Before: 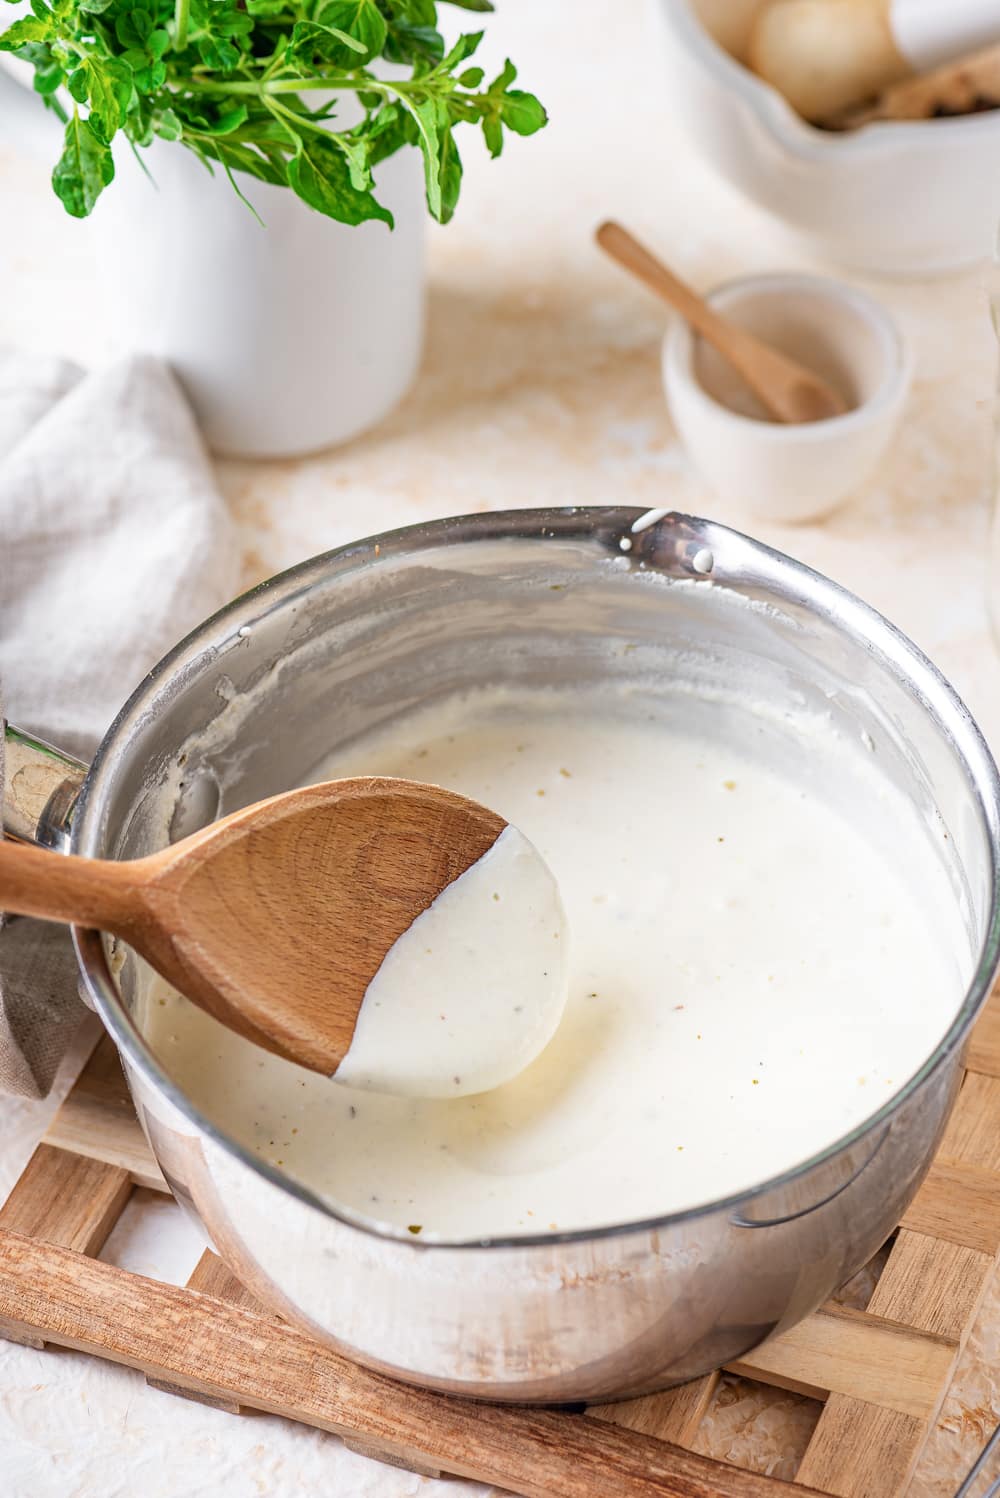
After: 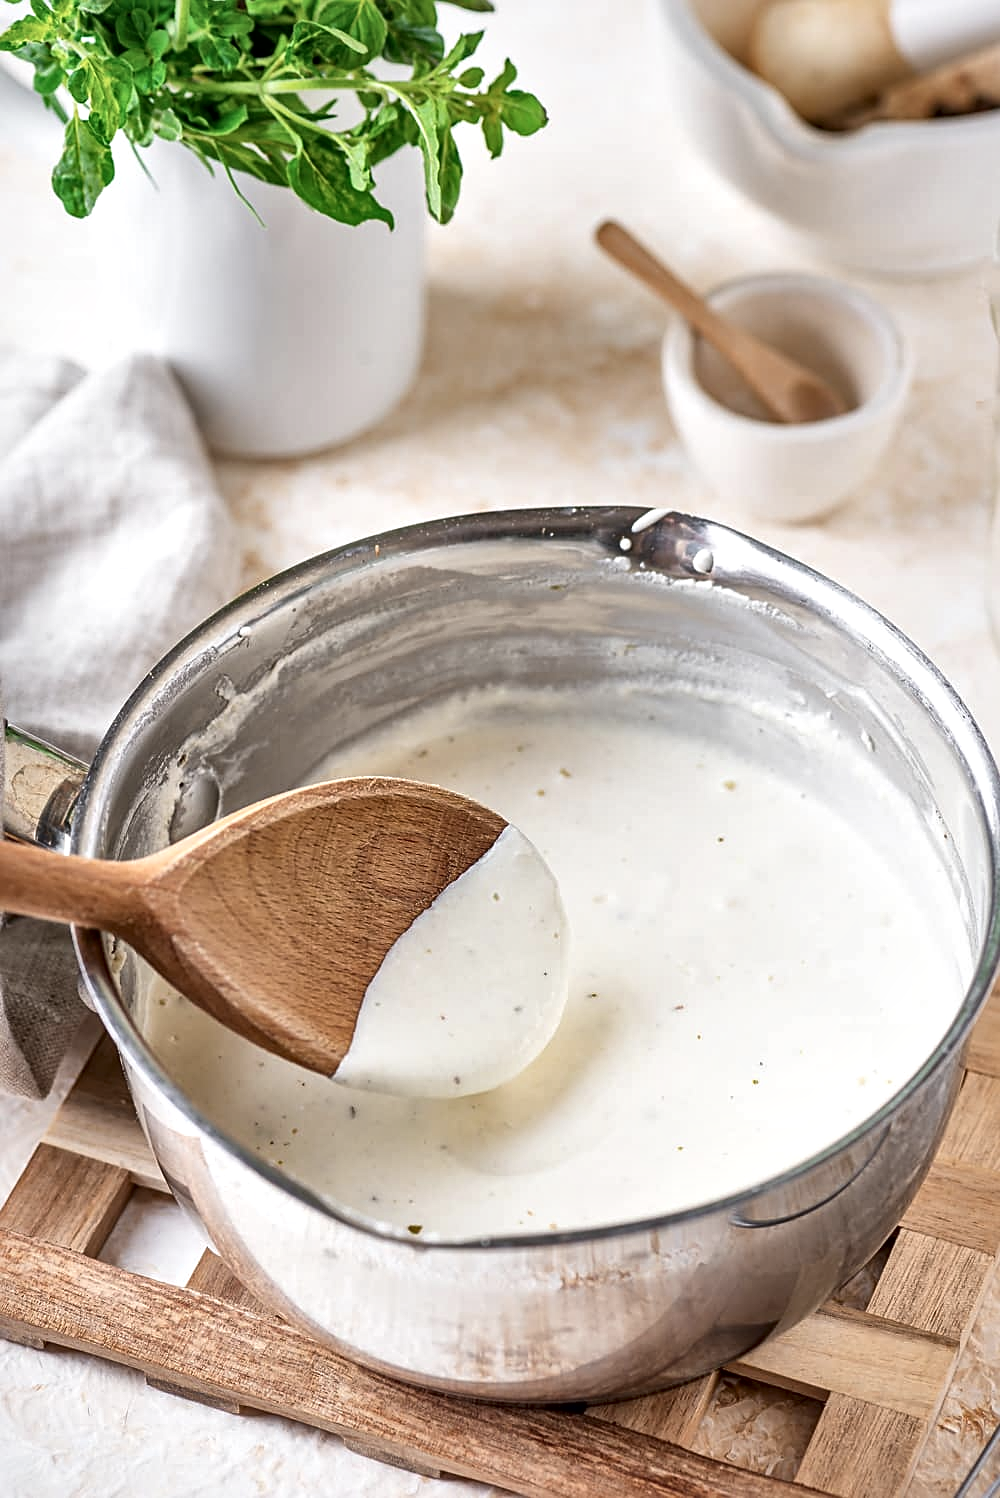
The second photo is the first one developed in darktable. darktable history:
contrast brightness saturation: saturation -0.171
sharpen: on, module defaults
local contrast: mode bilateral grid, contrast 24, coarseness 47, detail 152%, midtone range 0.2
